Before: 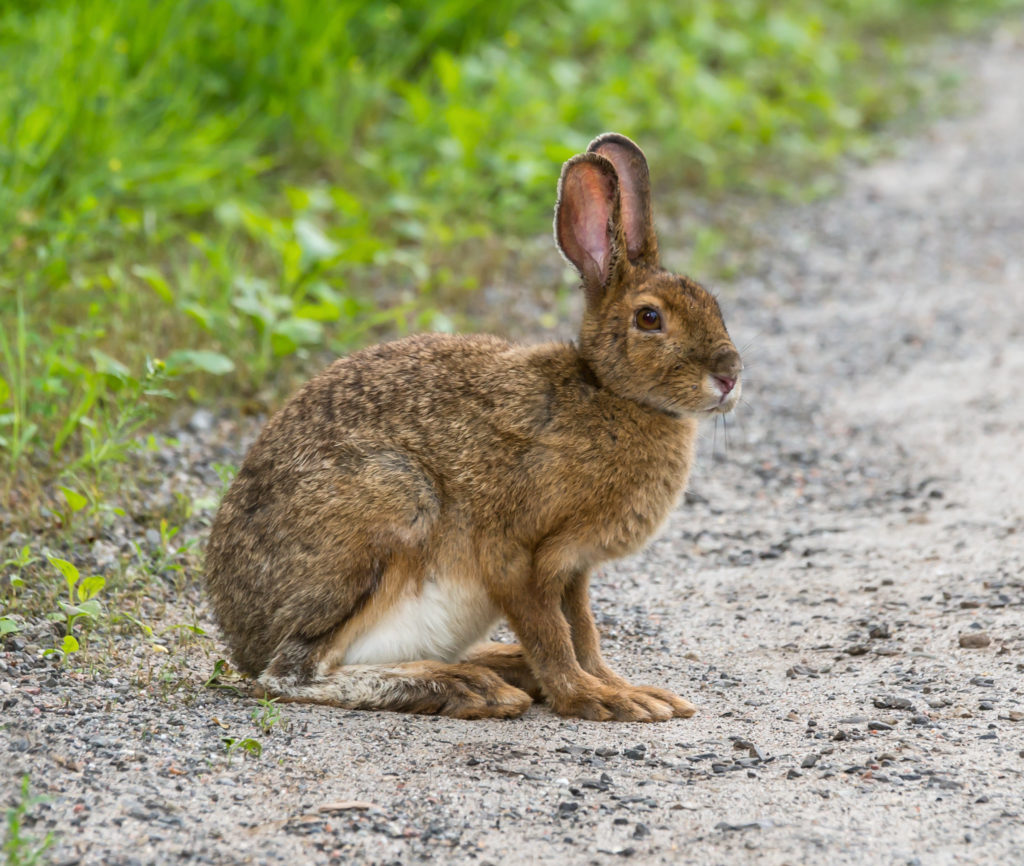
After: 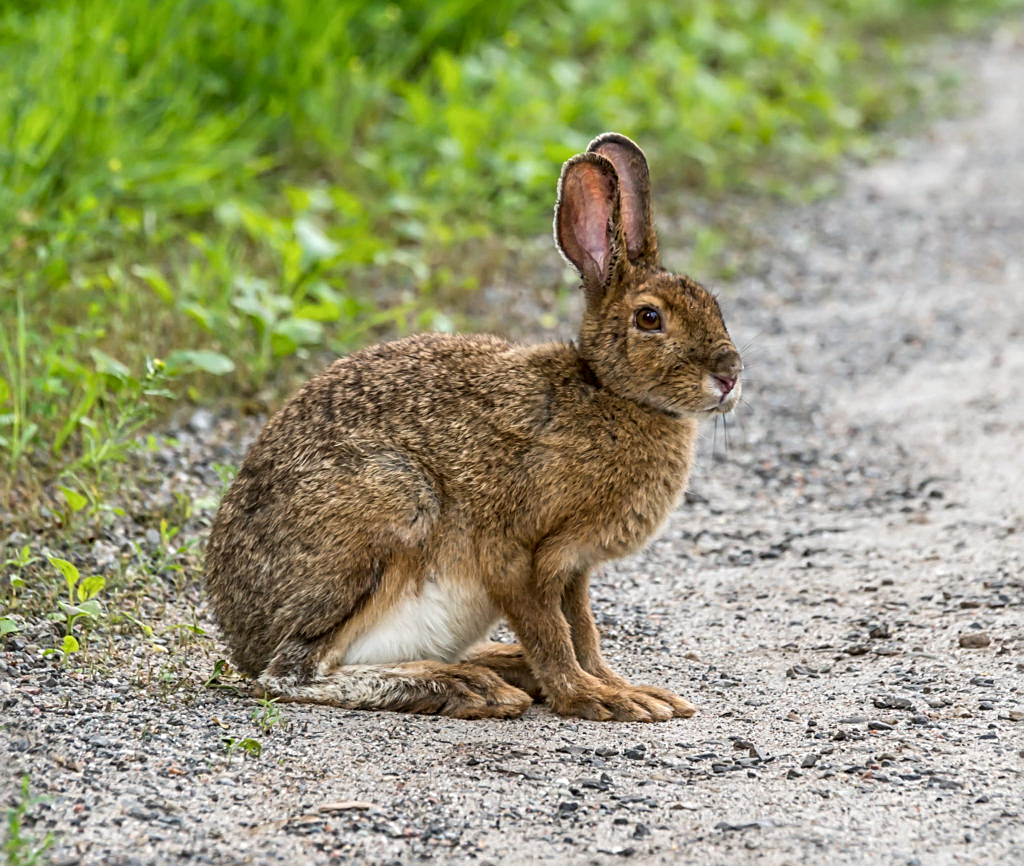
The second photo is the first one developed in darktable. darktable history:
local contrast: on, module defaults
sharpen: radius 2.557, amount 0.635
